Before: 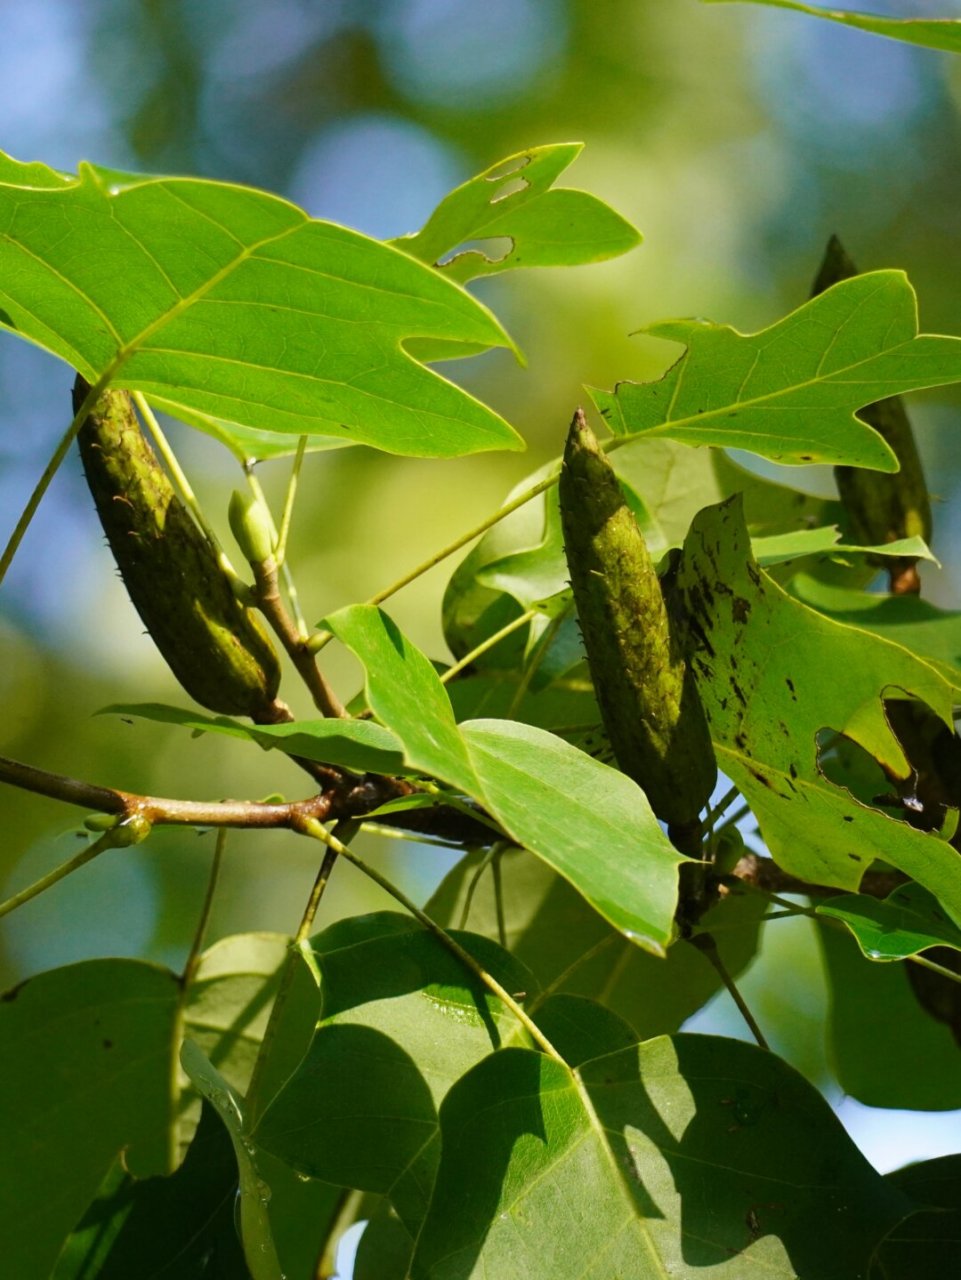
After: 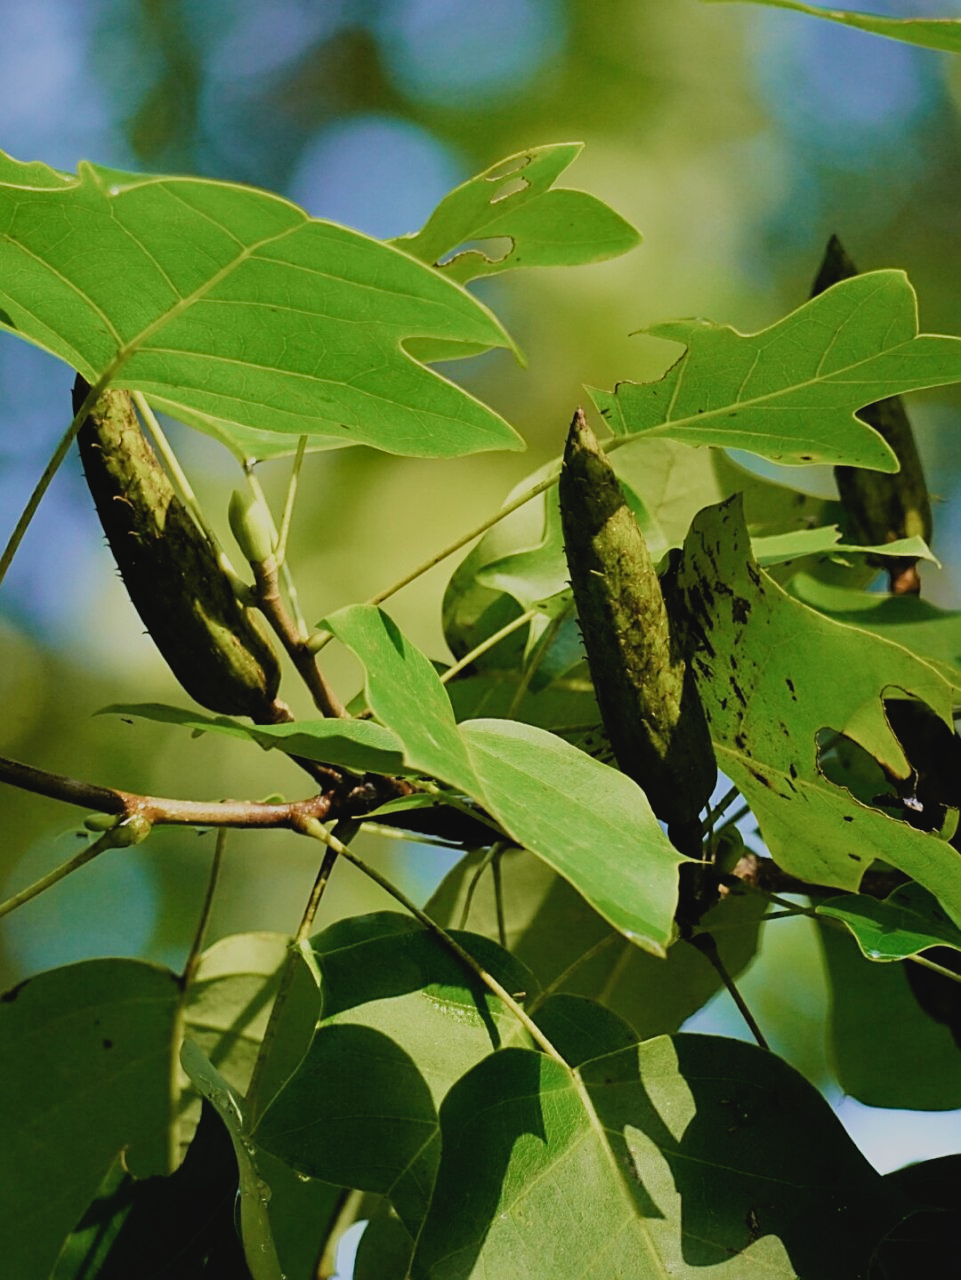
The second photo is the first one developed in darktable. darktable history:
exposure: black level correction 0.001
filmic rgb: black relative exposure -7.65 EV, white relative exposure 4.56 EV, hardness 3.61, color science v4 (2020)
tone curve: curves: ch0 [(0, 0.036) (0.053, 0.068) (0.211, 0.217) (0.519, 0.513) (0.847, 0.82) (0.991, 0.914)]; ch1 [(0, 0) (0.276, 0.206) (0.412, 0.353) (0.482, 0.475) (0.495, 0.5) (0.509, 0.502) (0.563, 0.57) (0.667, 0.672) (0.788, 0.809) (1, 1)]; ch2 [(0, 0) (0.438, 0.456) (0.473, 0.47) (0.503, 0.503) (0.523, 0.528) (0.562, 0.571) (0.612, 0.61) (0.679, 0.72) (1, 1)], preserve colors none
shadows and highlights: shadows 17.6, highlights -84.41, soften with gaussian
velvia: on, module defaults
sharpen: on, module defaults
